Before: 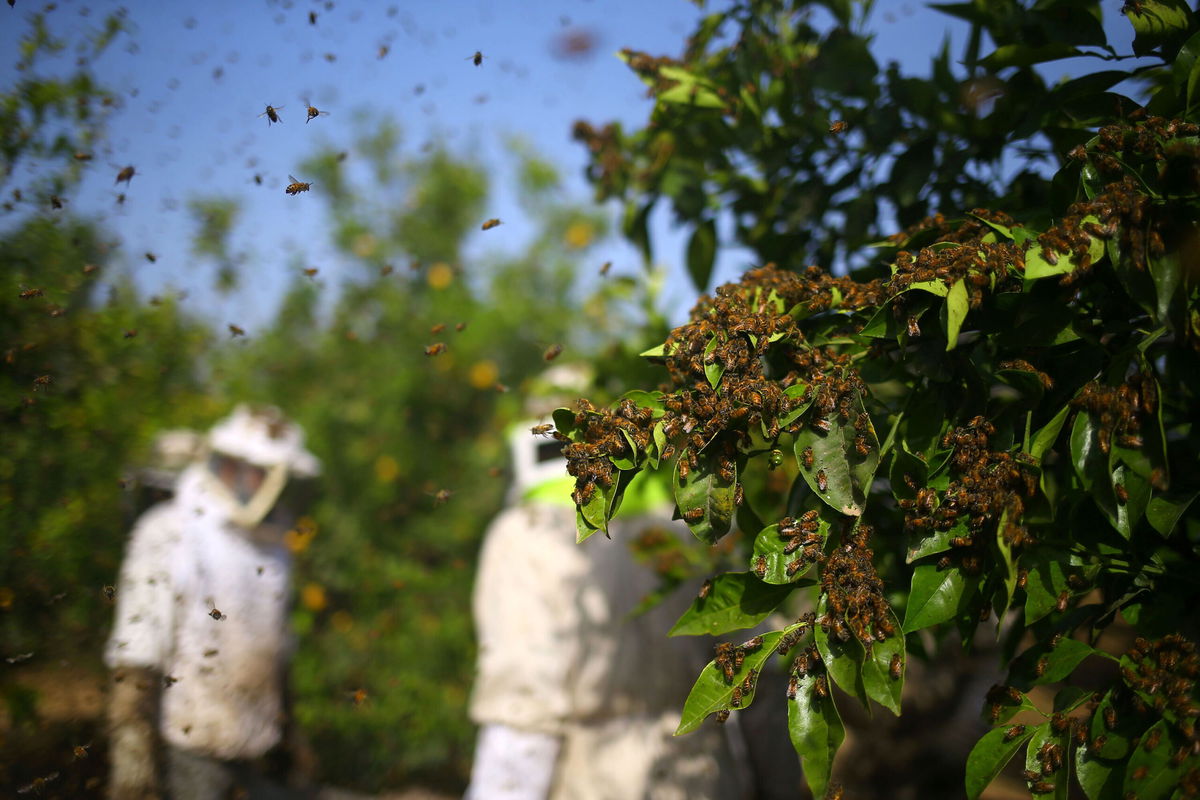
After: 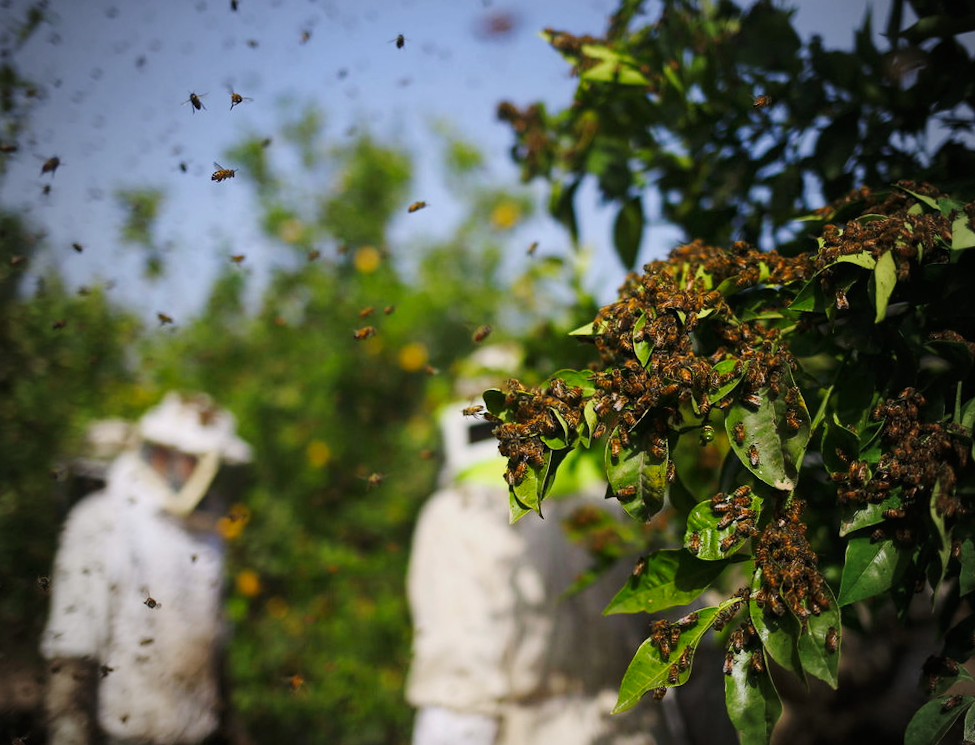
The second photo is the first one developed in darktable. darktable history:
tone curve: curves: ch0 [(0, 0.018) (0.036, 0.038) (0.15, 0.131) (0.27, 0.247) (0.528, 0.554) (0.761, 0.761) (1, 0.919)]; ch1 [(0, 0) (0.179, 0.173) (0.322, 0.32) (0.429, 0.431) (0.502, 0.5) (0.519, 0.522) (0.562, 0.588) (0.625, 0.67) (0.711, 0.745) (1, 1)]; ch2 [(0, 0) (0.29, 0.295) (0.404, 0.436) (0.497, 0.499) (0.521, 0.523) (0.561, 0.605) (0.657, 0.655) (0.712, 0.764) (1, 1)], preserve colors none
local contrast: highlights 101%, shadows 103%, detail 119%, midtone range 0.2
crop and rotate: angle 1.29°, left 4.37%, top 1.011%, right 11.61%, bottom 2.685%
vignetting: fall-off start 71.46%, brightness -0.472
